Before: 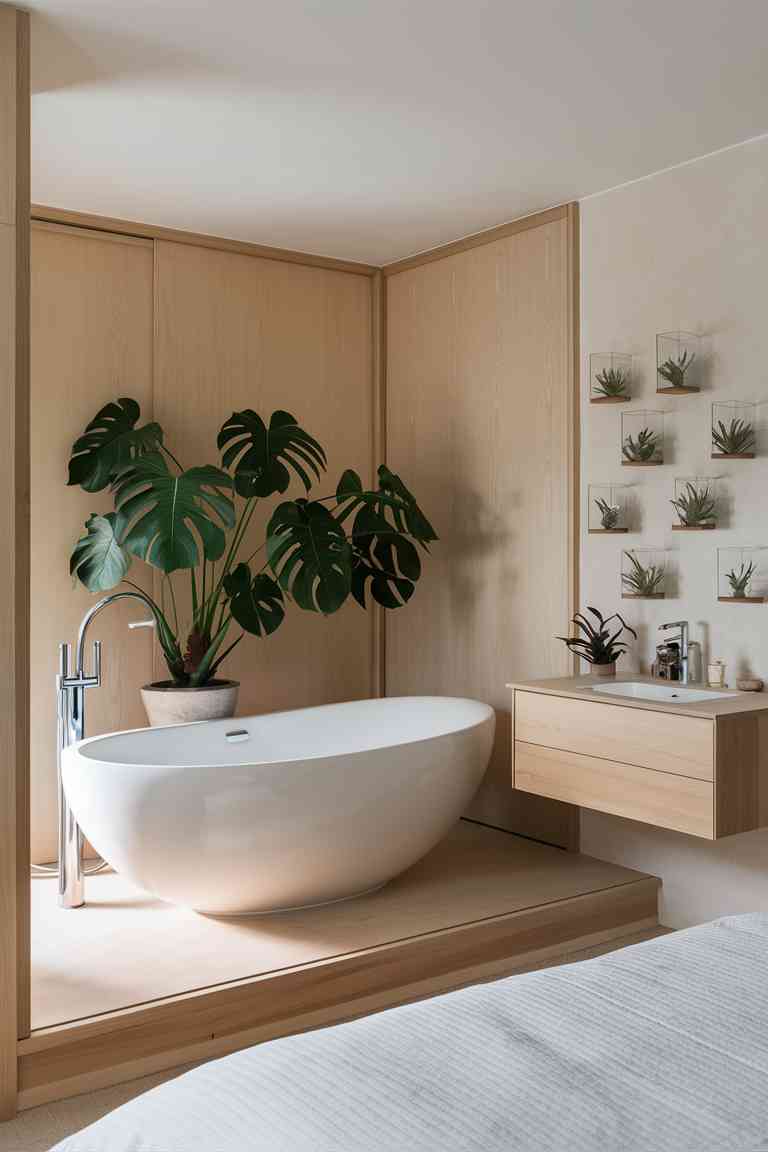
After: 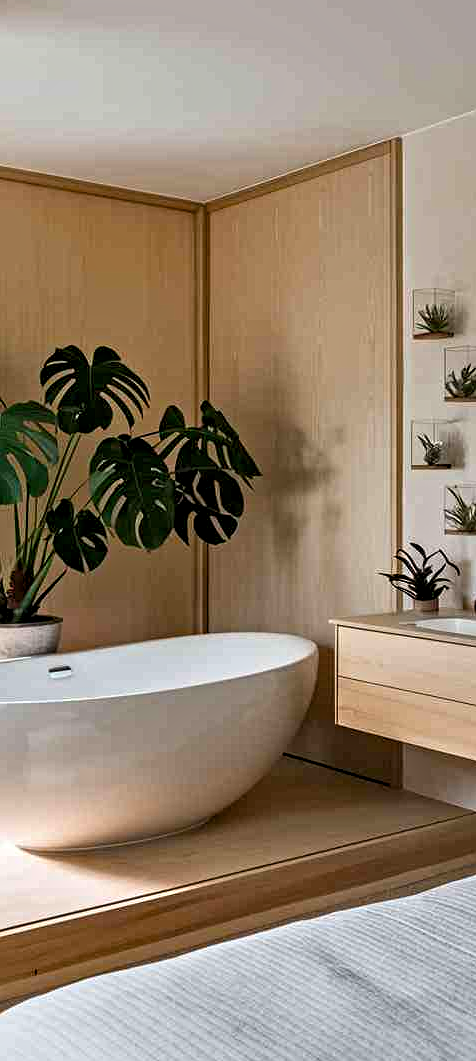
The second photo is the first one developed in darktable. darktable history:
crop and rotate: left 23.132%, top 5.62%, right 14.788%, bottom 2.266%
color balance rgb: power › hue 209.88°, perceptual saturation grading › global saturation 29.59%
contrast equalizer: octaves 7, y [[0.5, 0.542, 0.583, 0.625, 0.667, 0.708], [0.5 ×6], [0.5 ×6], [0 ×6], [0 ×6]]
